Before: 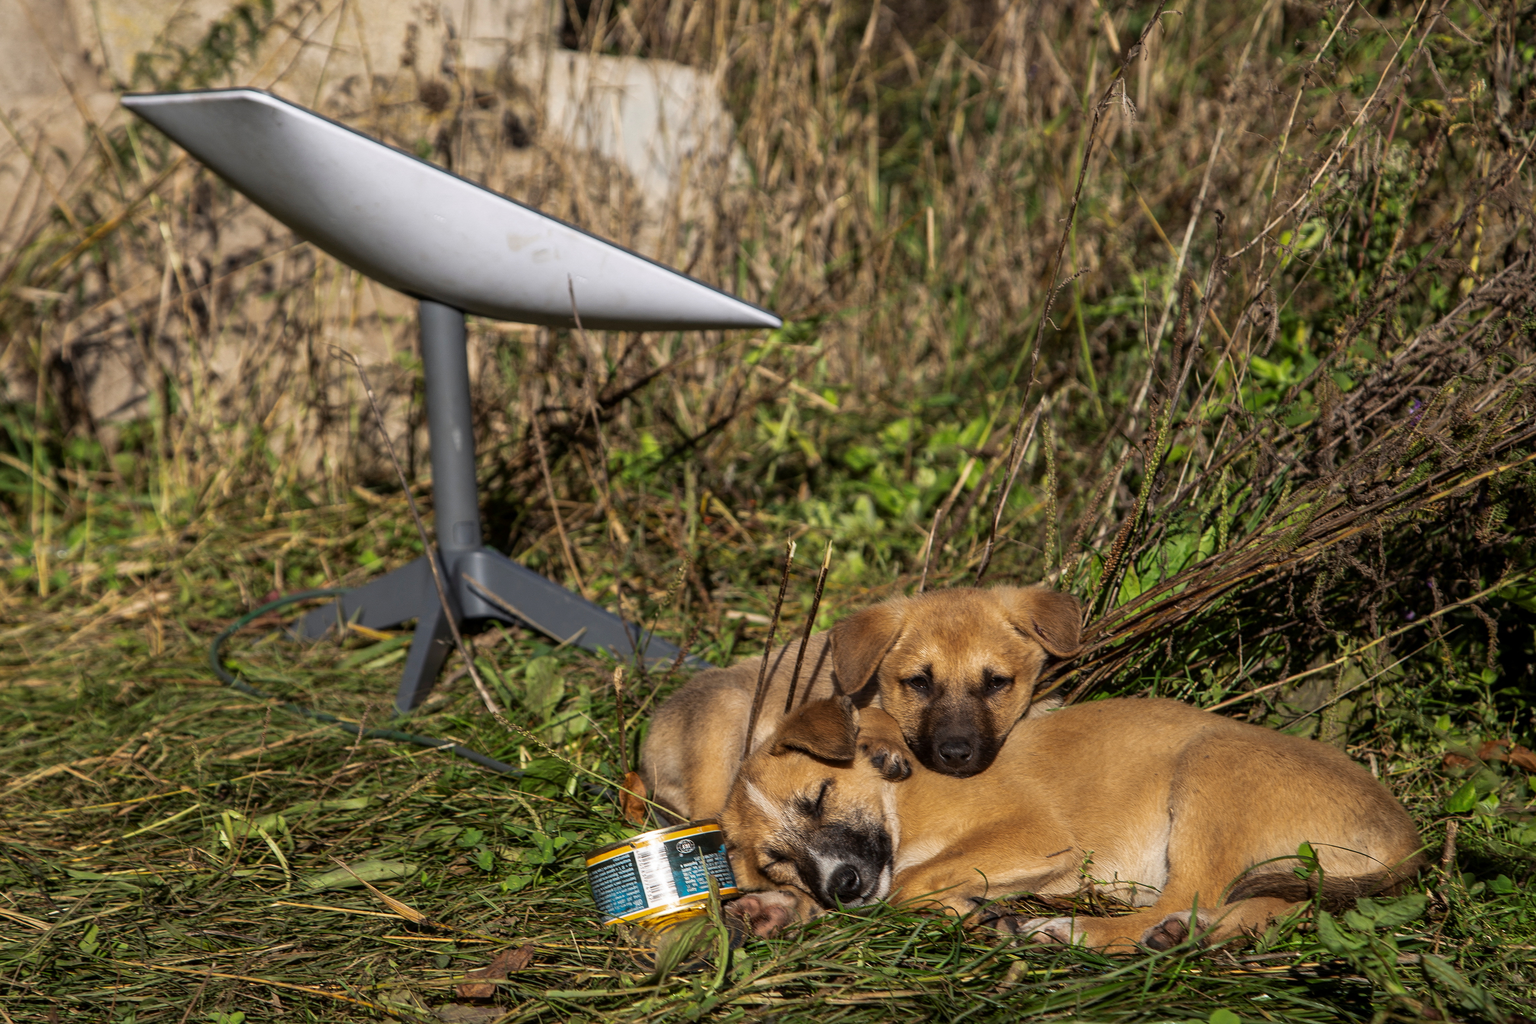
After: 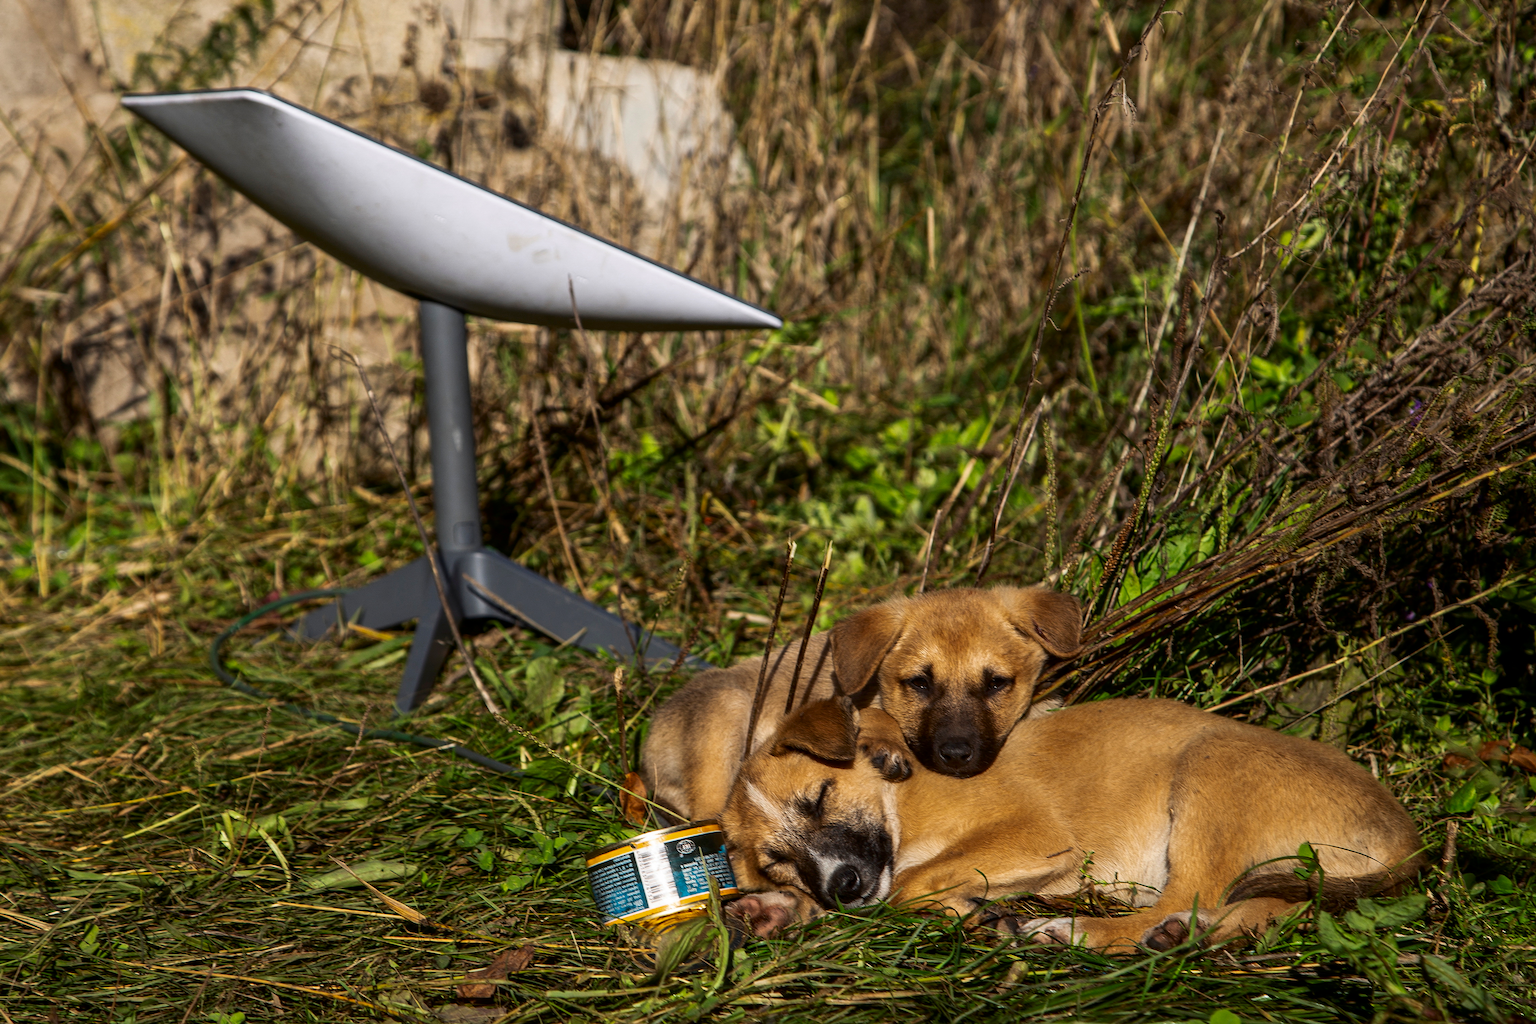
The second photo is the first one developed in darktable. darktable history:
contrast brightness saturation: contrast 0.13, brightness -0.059, saturation 0.154
